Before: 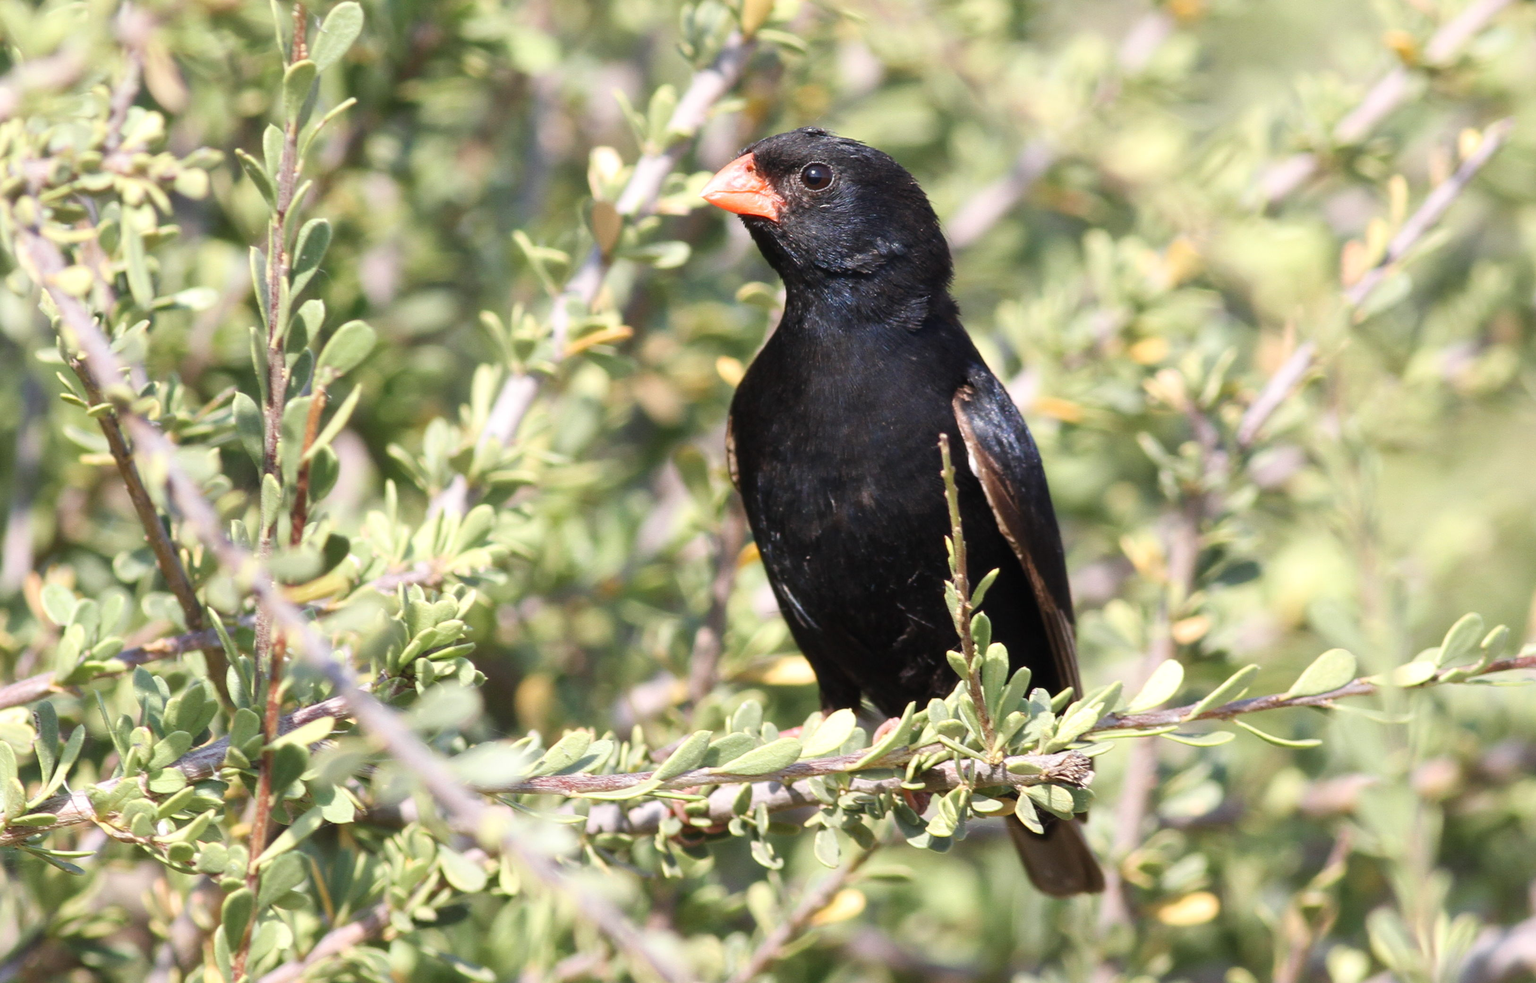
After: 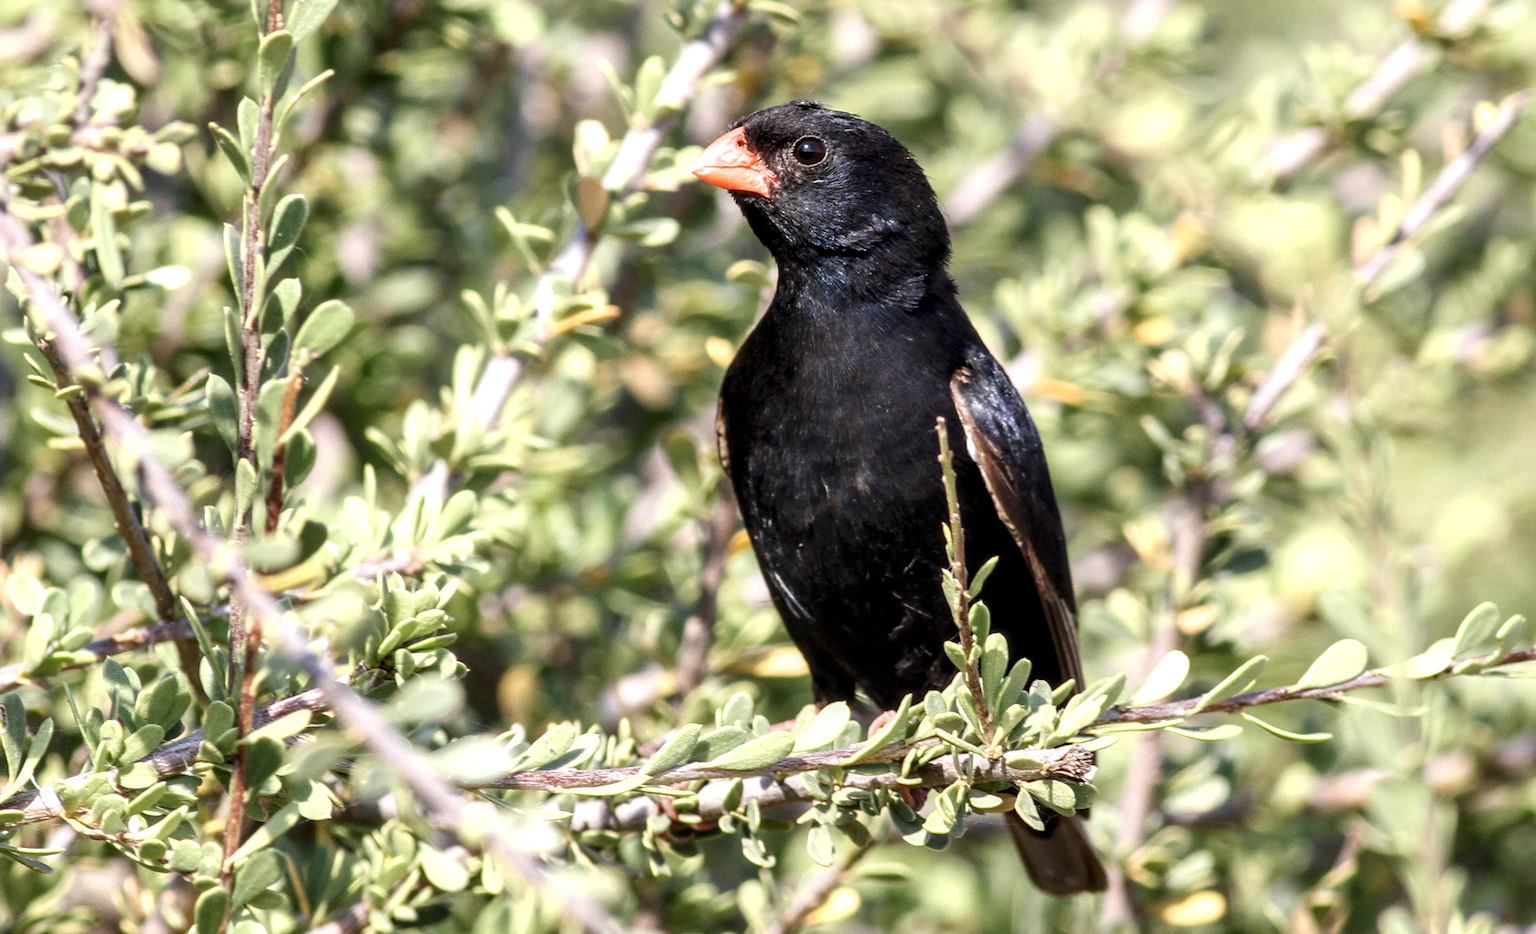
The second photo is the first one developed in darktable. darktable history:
crop: left 2.205%, top 3.133%, right 1.045%, bottom 4.872%
local contrast: detail 160%
